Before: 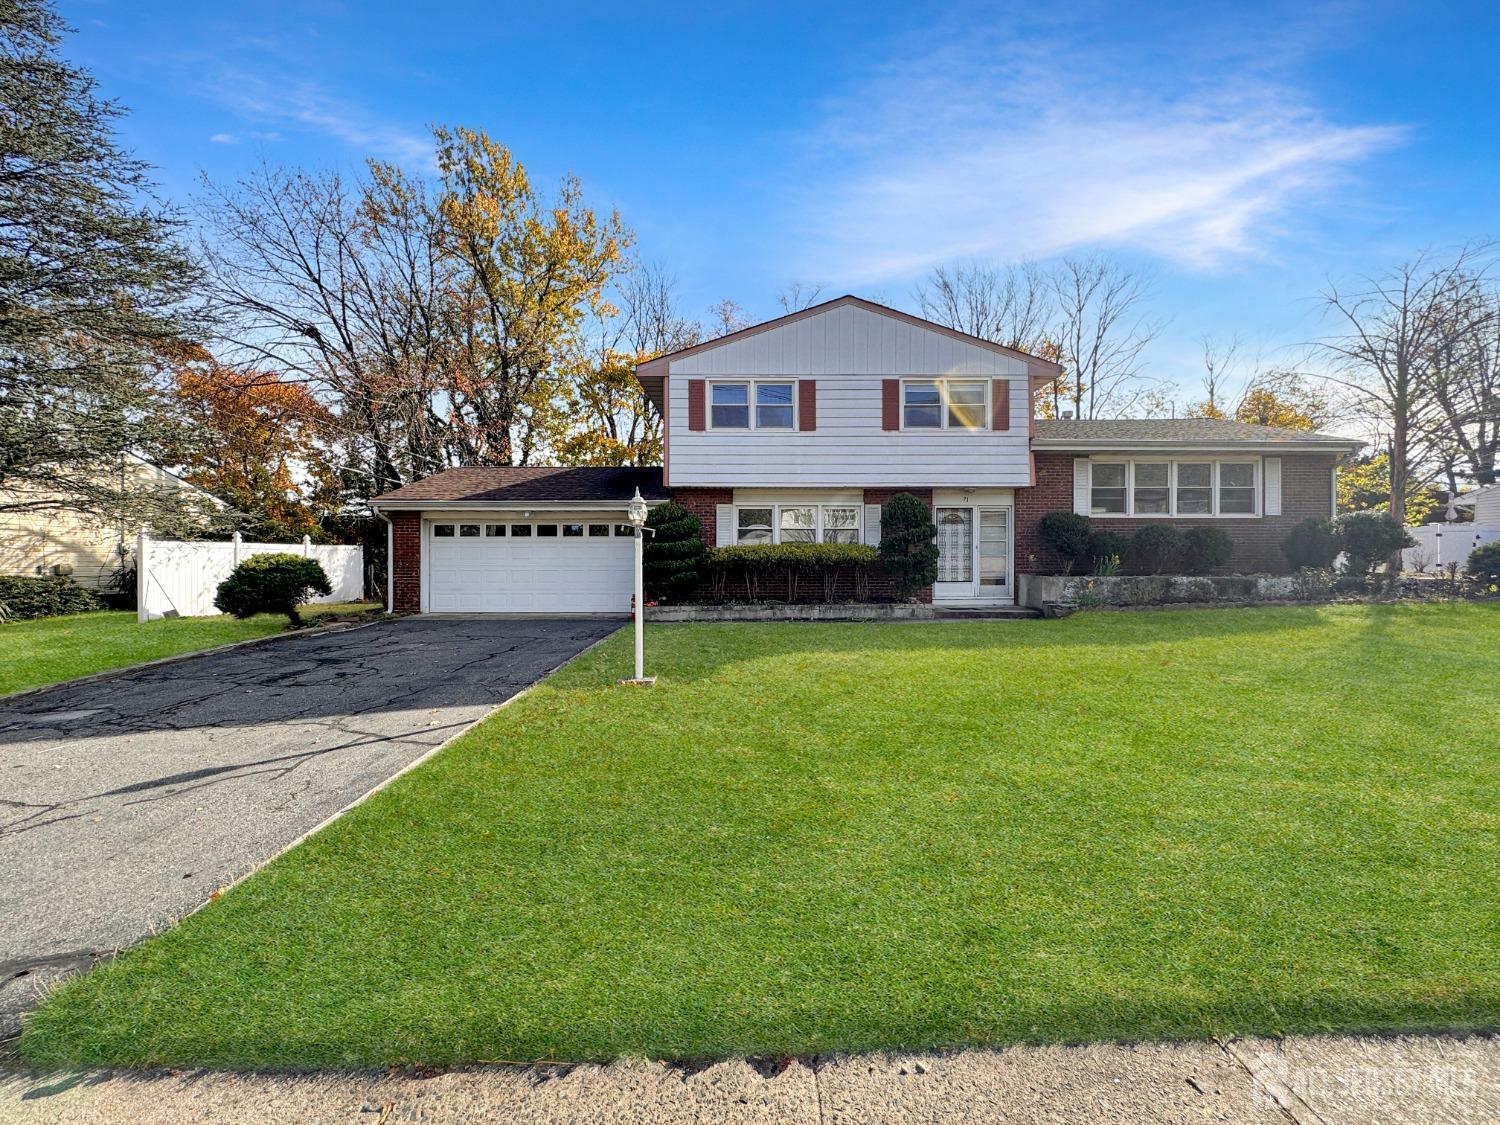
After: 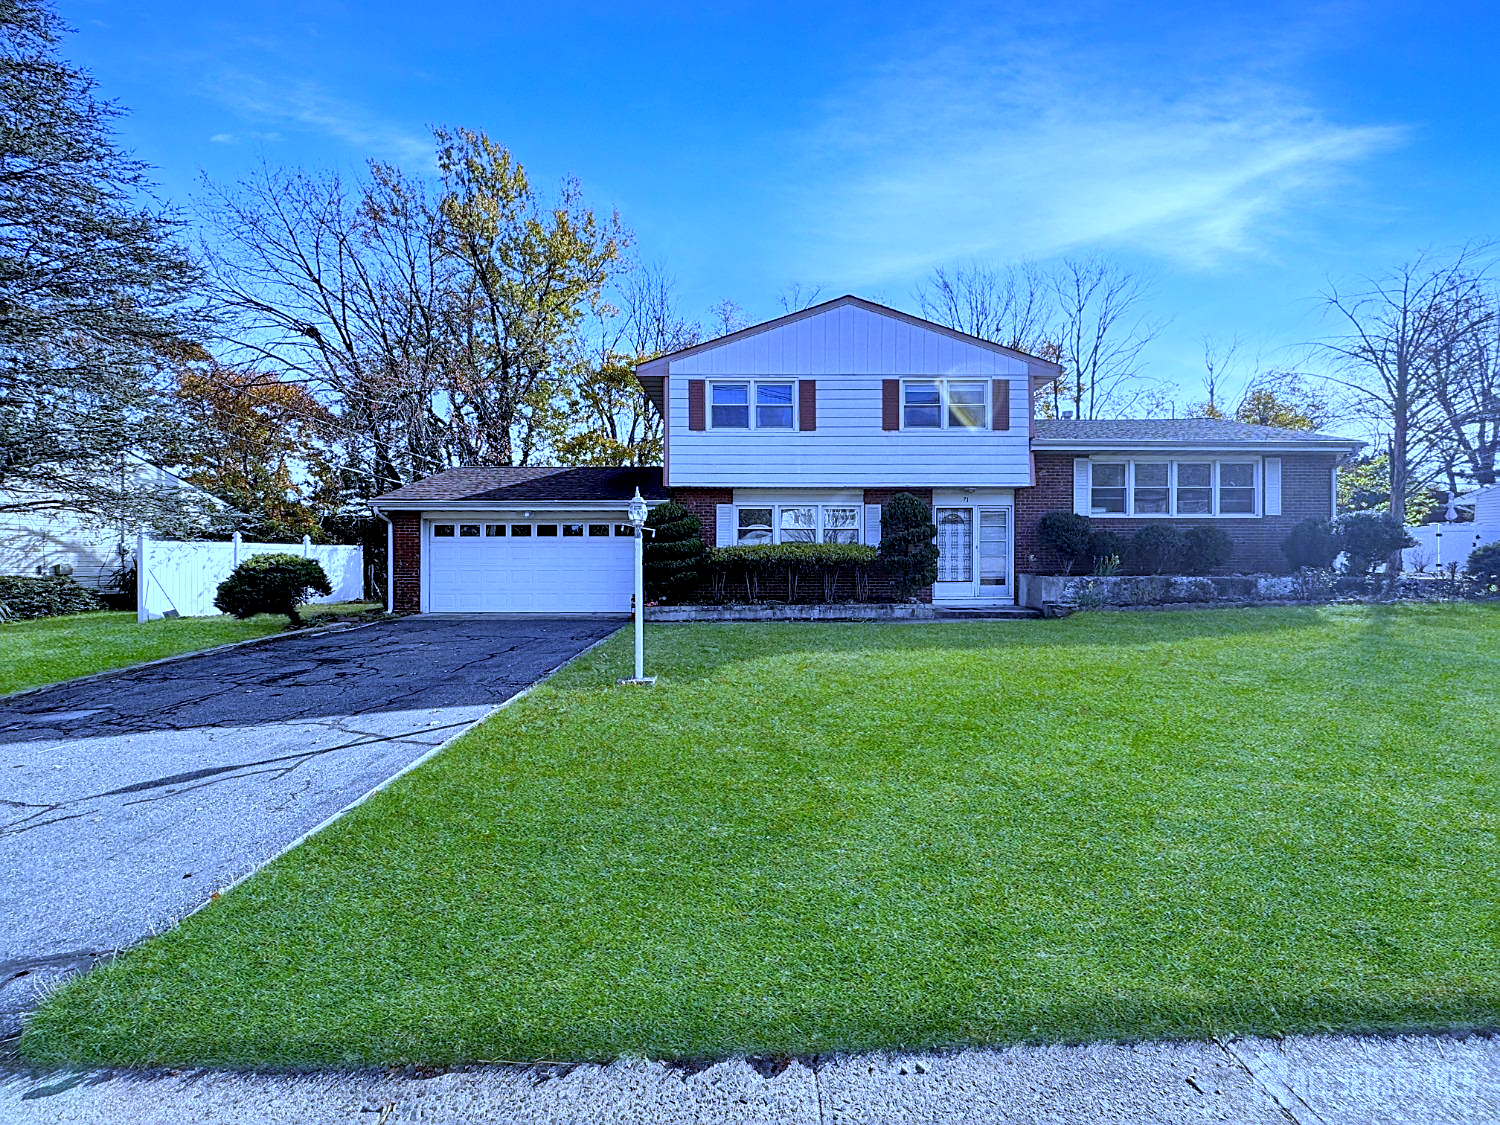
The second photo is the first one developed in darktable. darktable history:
white balance: red 0.766, blue 1.537
sharpen: on, module defaults
color balance: mode lift, gamma, gain (sRGB), lift [0.97, 1, 1, 1], gamma [1.03, 1, 1, 1]
